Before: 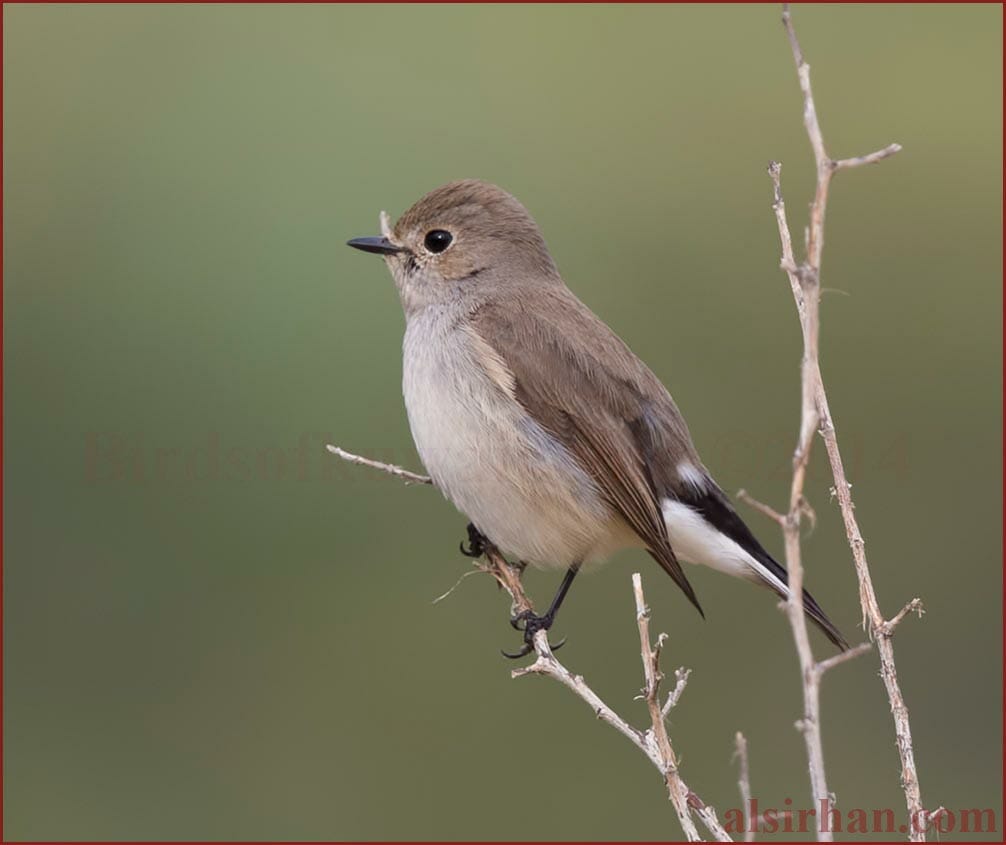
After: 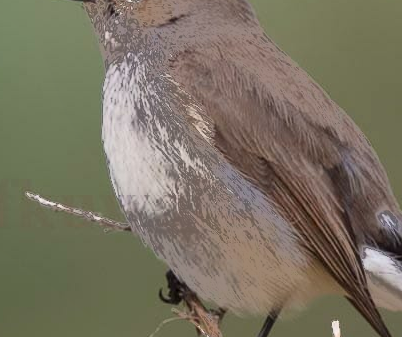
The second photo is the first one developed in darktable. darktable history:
crop: left 30%, top 30%, right 30%, bottom 30%
fill light: exposure -0.73 EV, center 0.69, width 2.2
shadows and highlights: low approximation 0.01, soften with gaussian
